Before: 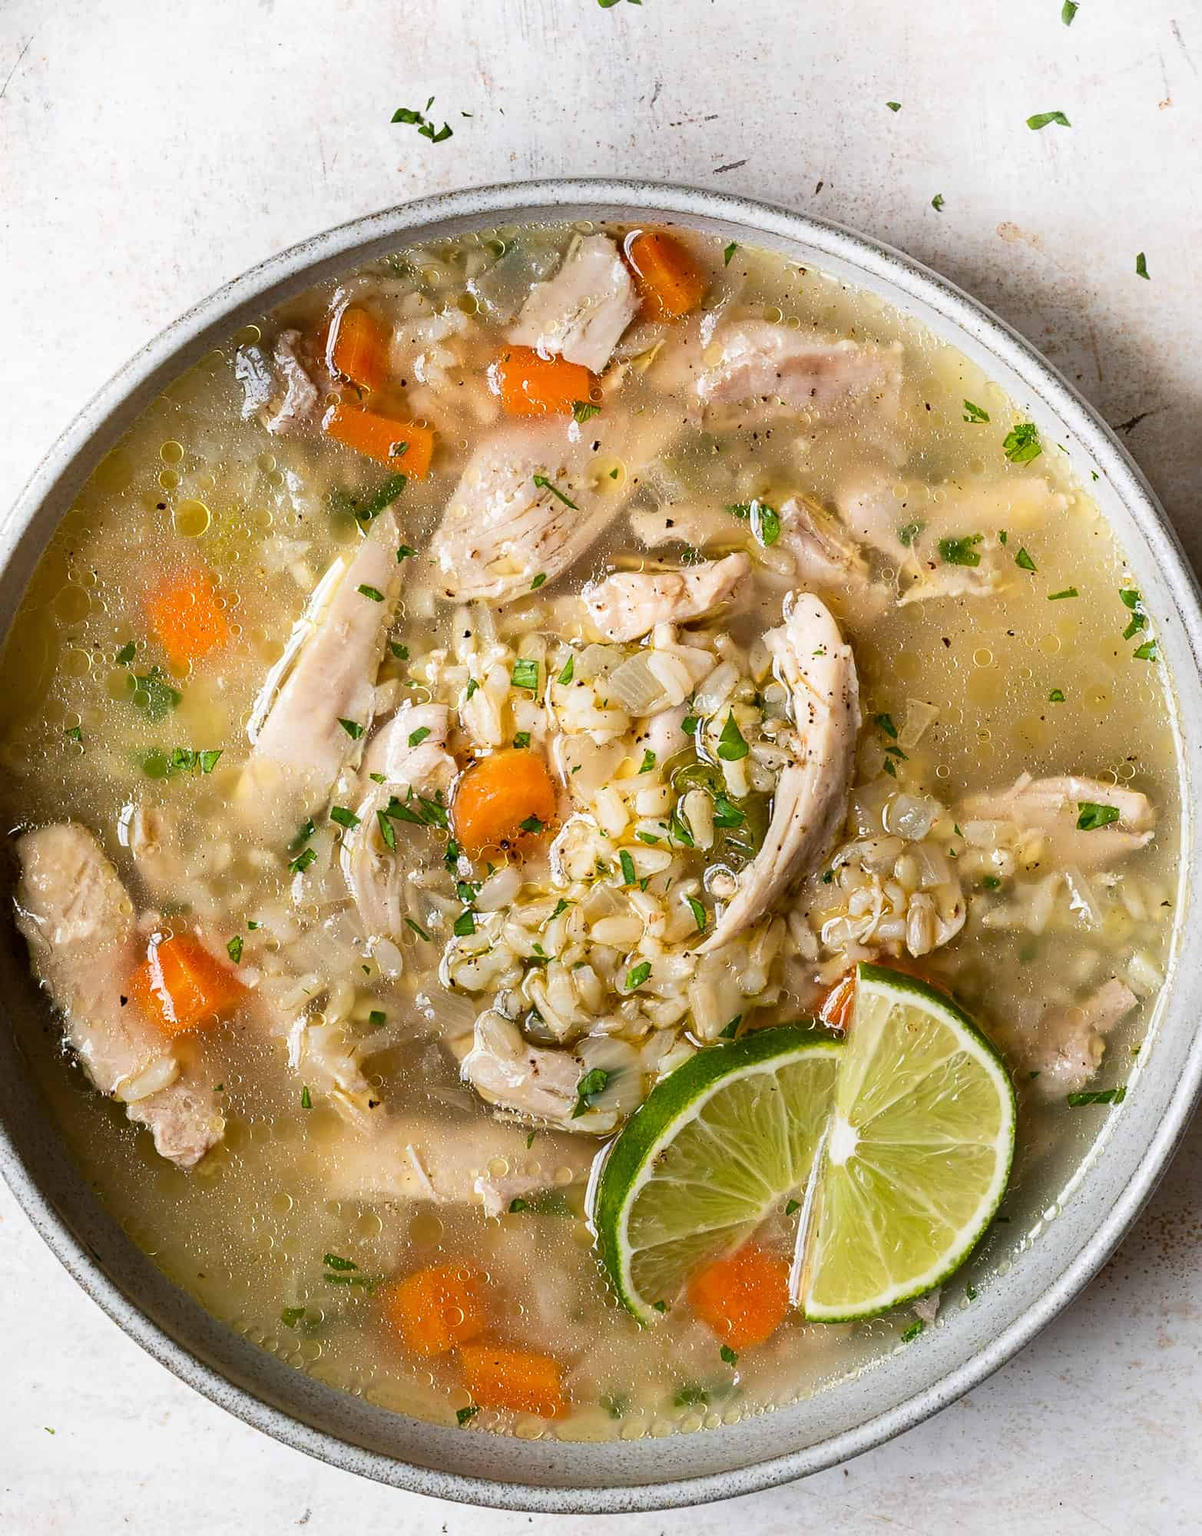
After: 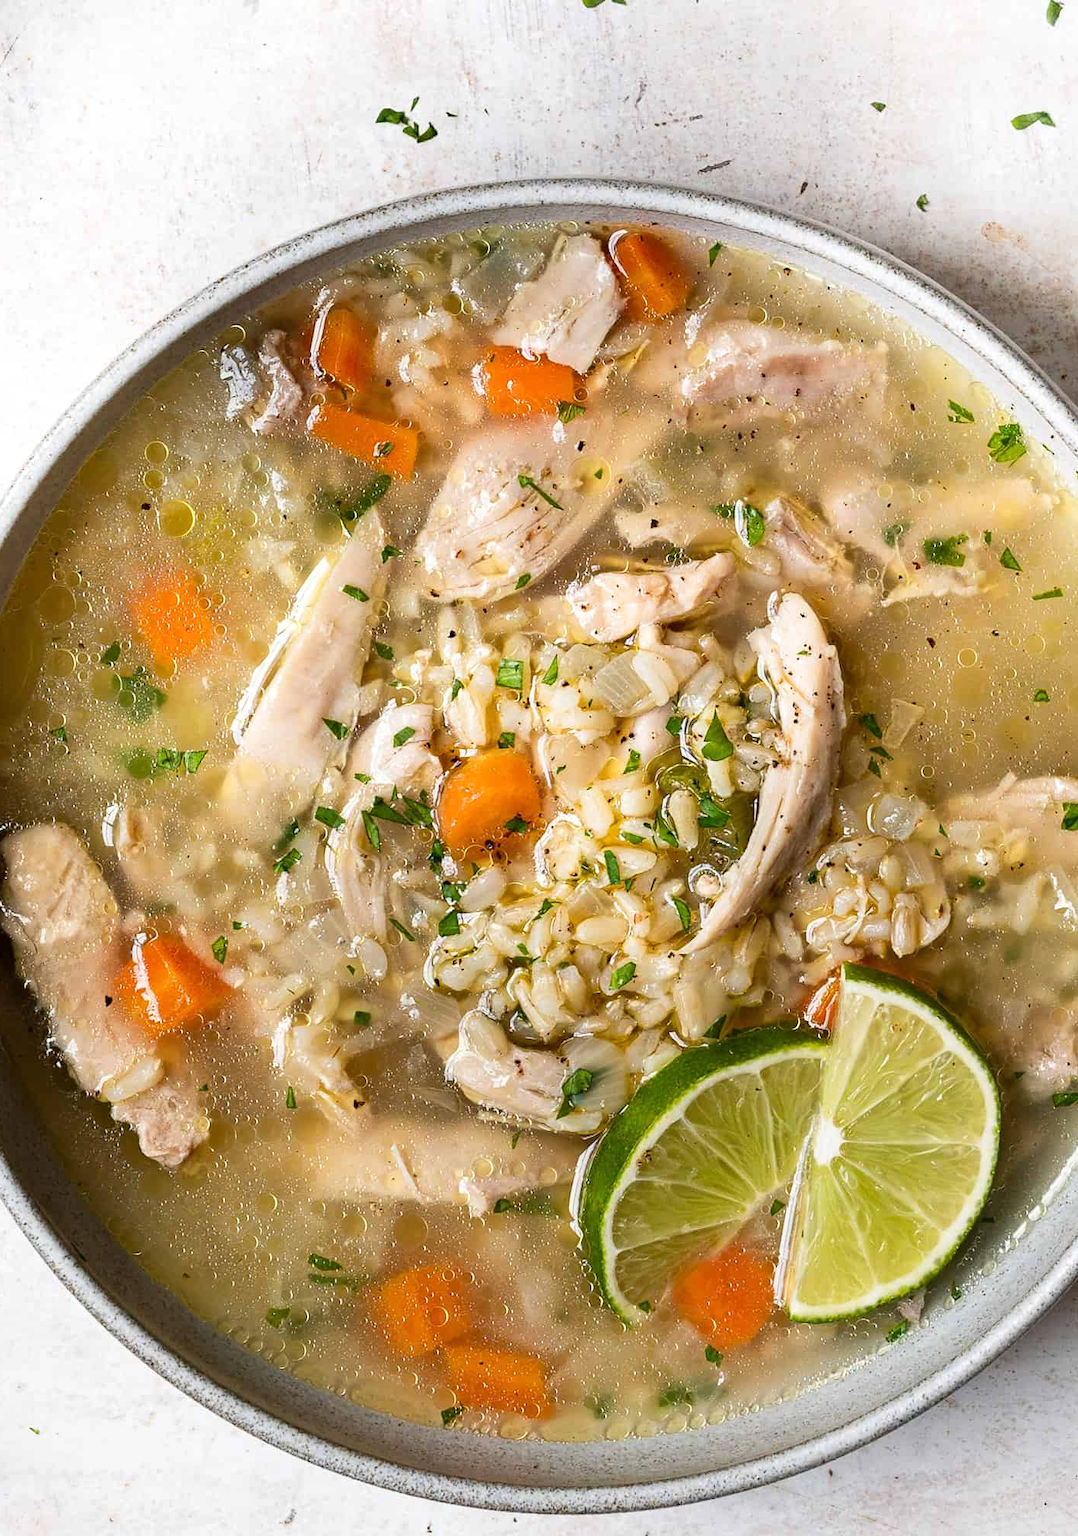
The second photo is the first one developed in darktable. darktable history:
exposure: exposure 0.082 EV, compensate exposure bias true, compensate highlight preservation false
crop and rotate: left 1.293%, right 8.969%
